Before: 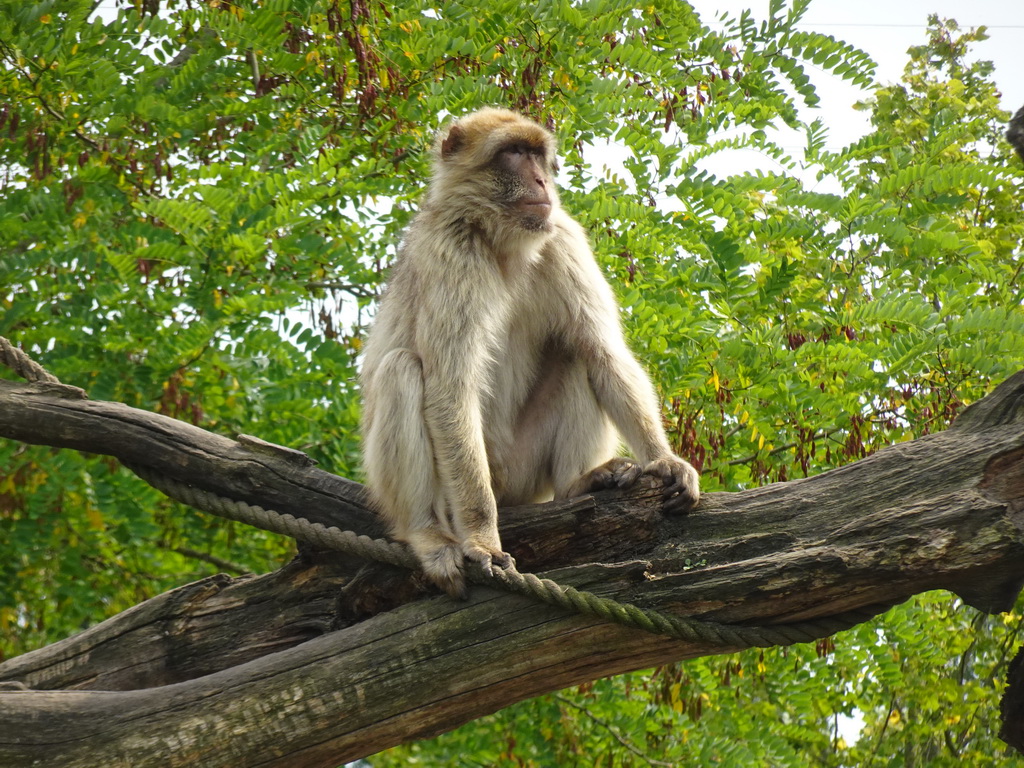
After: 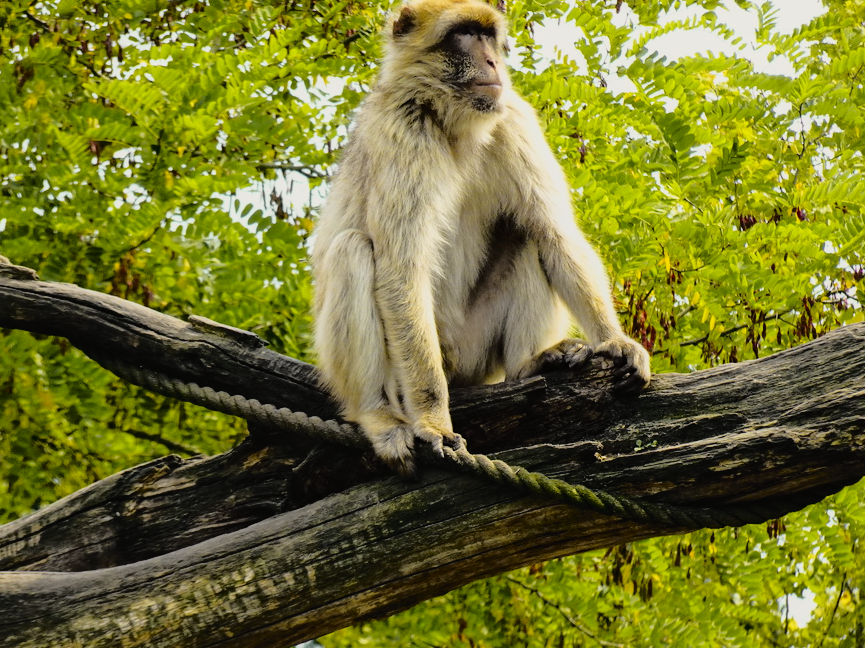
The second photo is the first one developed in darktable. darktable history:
tone curve: curves: ch0 [(0, 0.029) (0.168, 0.142) (0.359, 0.44) (0.469, 0.544) (0.634, 0.722) (0.858, 0.903) (1, 0.968)]; ch1 [(0, 0) (0.437, 0.453) (0.472, 0.47) (0.502, 0.502) (0.54, 0.534) (0.57, 0.592) (0.618, 0.66) (0.699, 0.749) (0.859, 0.899) (1, 1)]; ch2 [(0, 0) (0.33, 0.301) (0.421, 0.443) (0.476, 0.498) (0.505, 0.503) (0.547, 0.557) (0.586, 0.634) (0.608, 0.676) (1, 1)], color space Lab, independent channels, preserve colors none
local contrast: highlights 61%, shadows 106%, detail 107%, midtone range 0.529
filmic rgb: black relative exposure -7.75 EV, white relative exposure 4.4 EV, threshold 3 EV, hardness 3.76, latitude 50%, contrast 1.1, color science v5 (2021), contrast in shadows safe, contrast in highlights safe, enable highlight reconstruction true
color correction: highlights b* 3
crop and rotate: left 4.842%, top 15.51%, right 10.668%
exposure: compensate highlight preservation false
